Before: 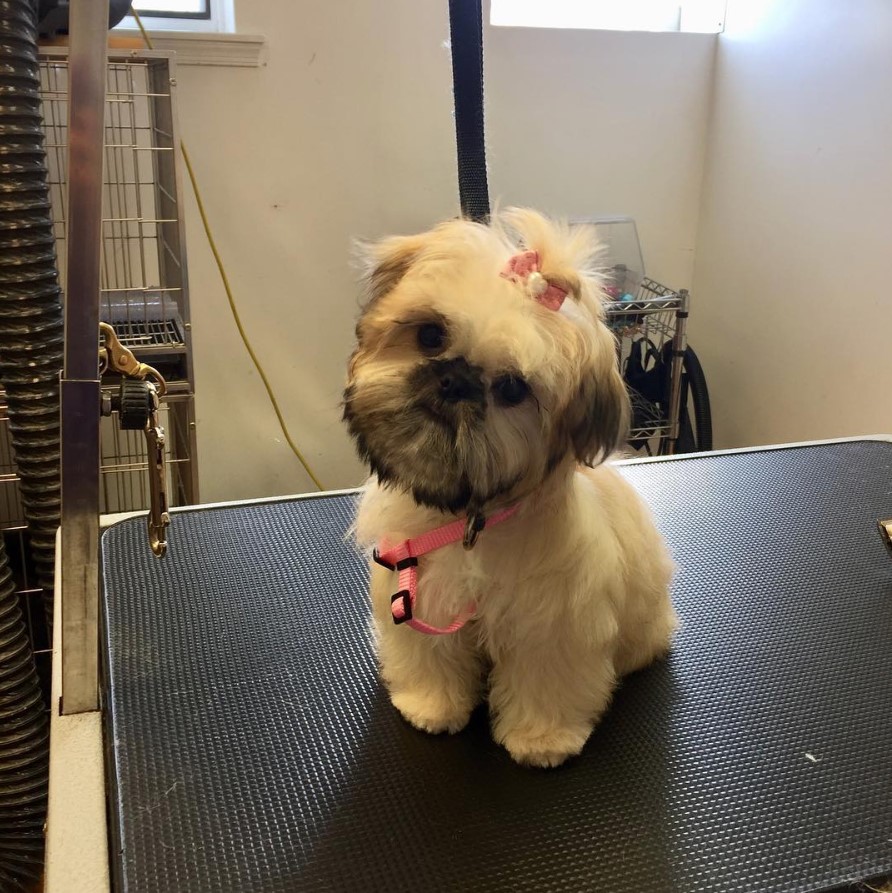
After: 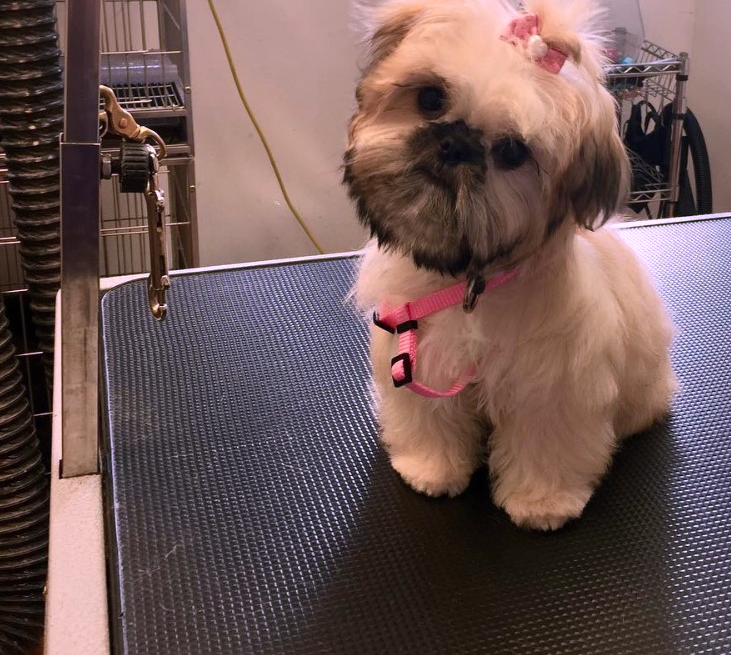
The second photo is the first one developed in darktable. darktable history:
crop: top 26.568%, right 18.018%
color correction: highlights a* 15.72, highlights b* -20.46
